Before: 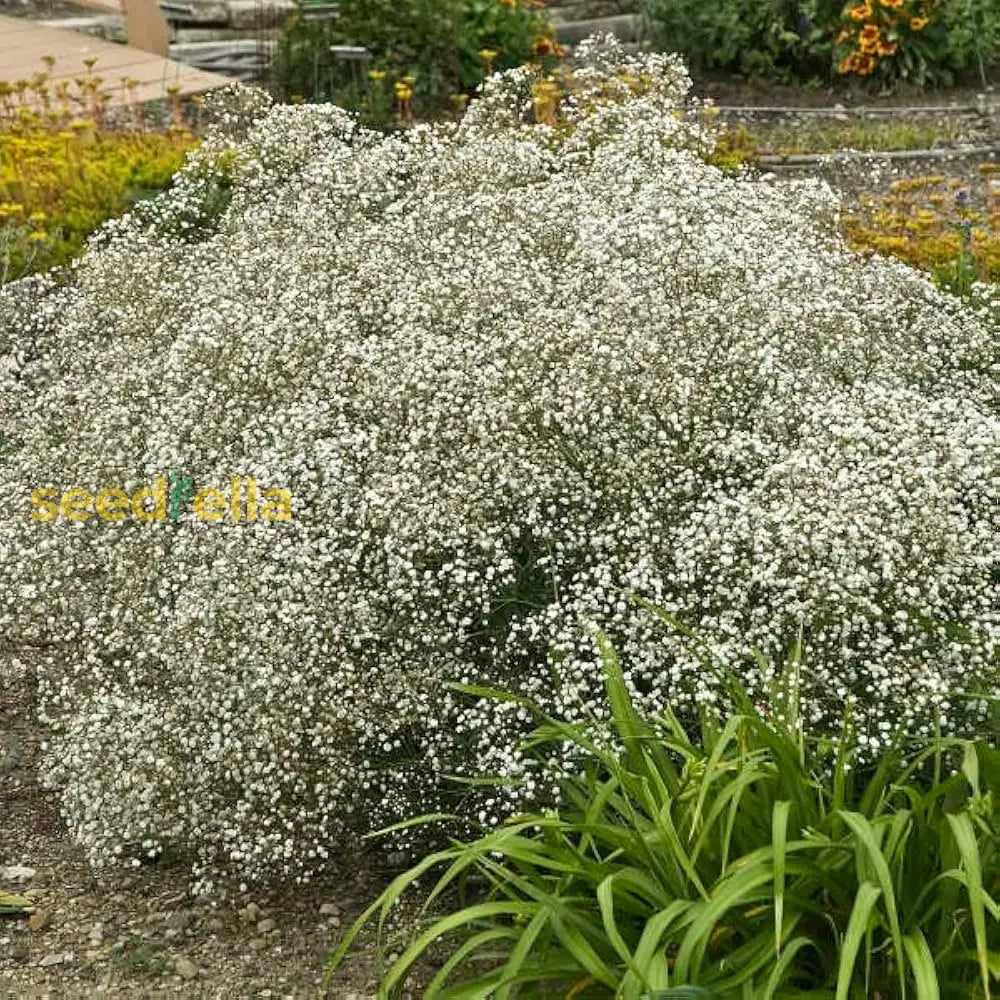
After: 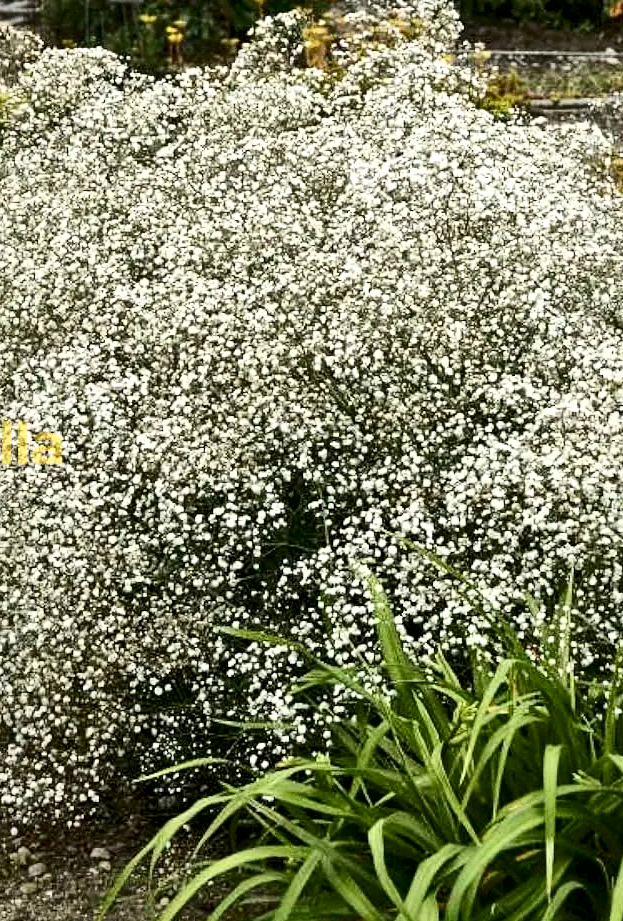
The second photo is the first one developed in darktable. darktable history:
contrast brightness saturation: contrast 0.28
local contrast: mode bilateral grid, contrast 25, coarseness 60, detail 151%, midtone range 0.2
crop and rotate: left 22.918%, top 5.629%, right 14.711%, bottom 2.247%
